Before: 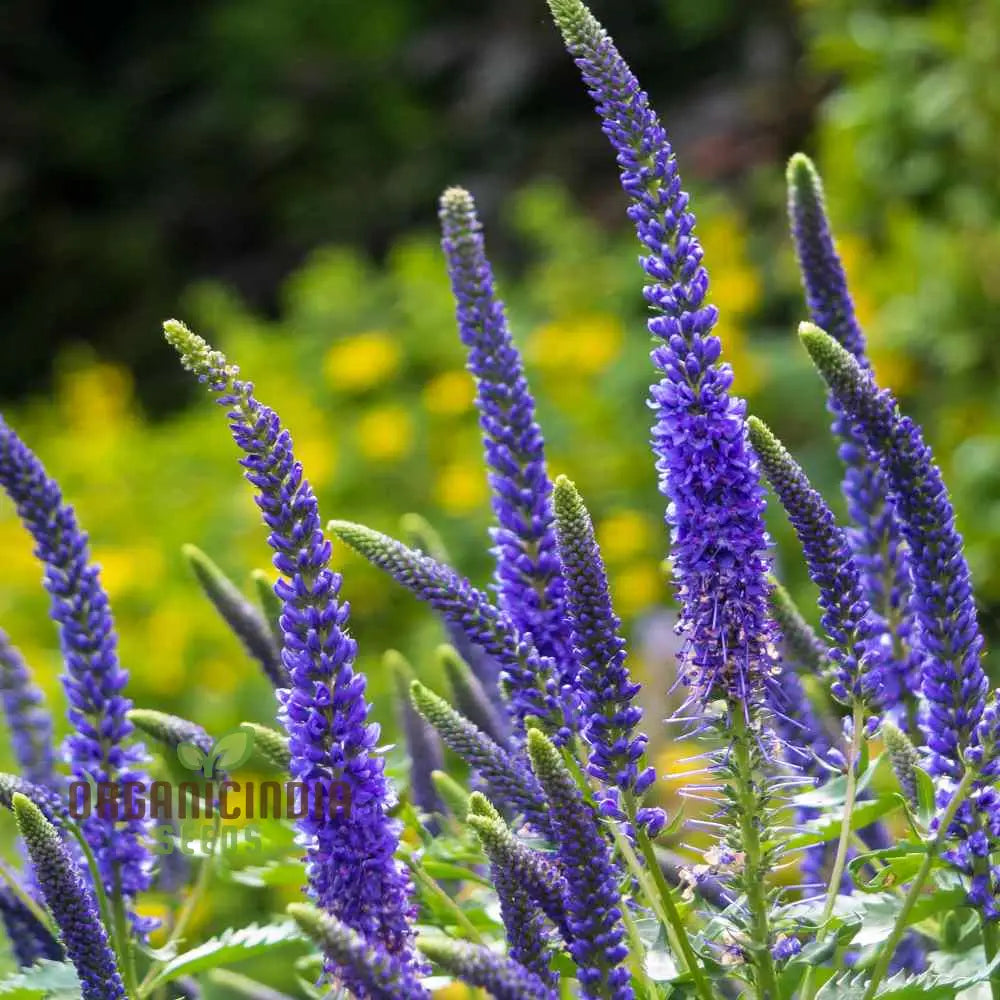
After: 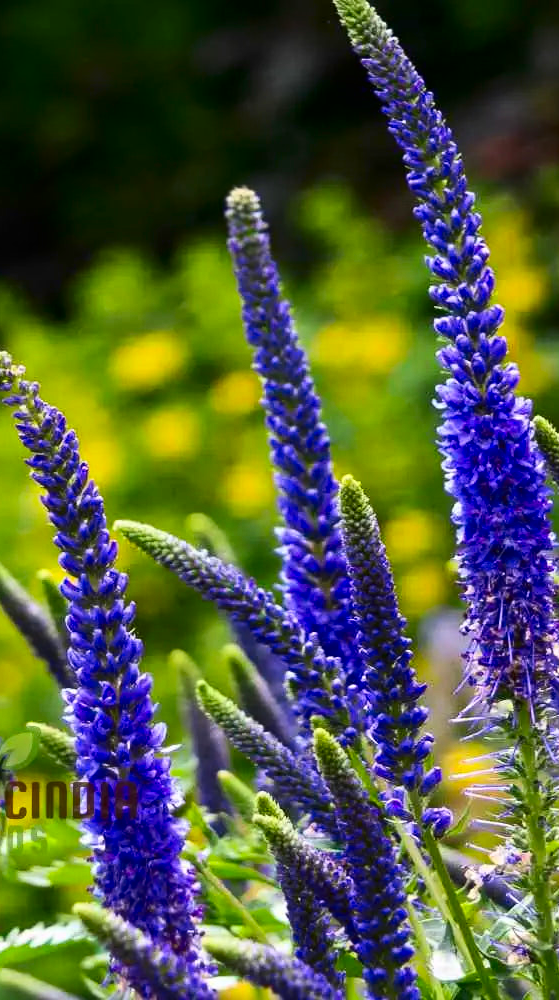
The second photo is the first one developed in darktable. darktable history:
contrast brightness saturation: contrast 0.21, brightness -0.106, saturation 0.212
exposure: compensate highlight preservation false
crop: left 21.442%, right 22.645%
